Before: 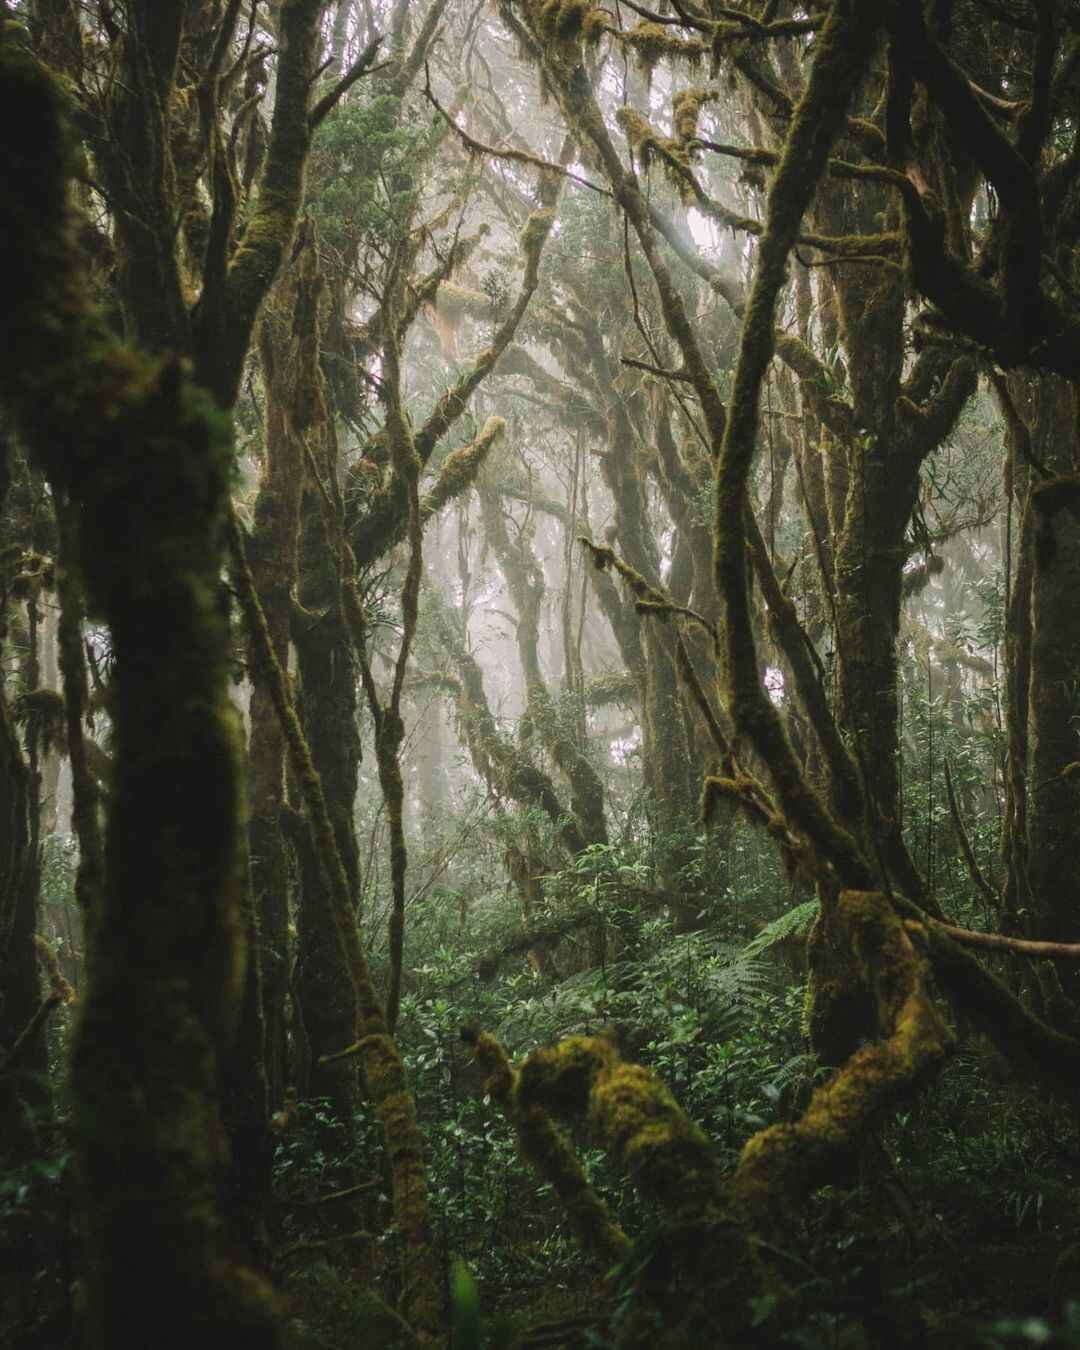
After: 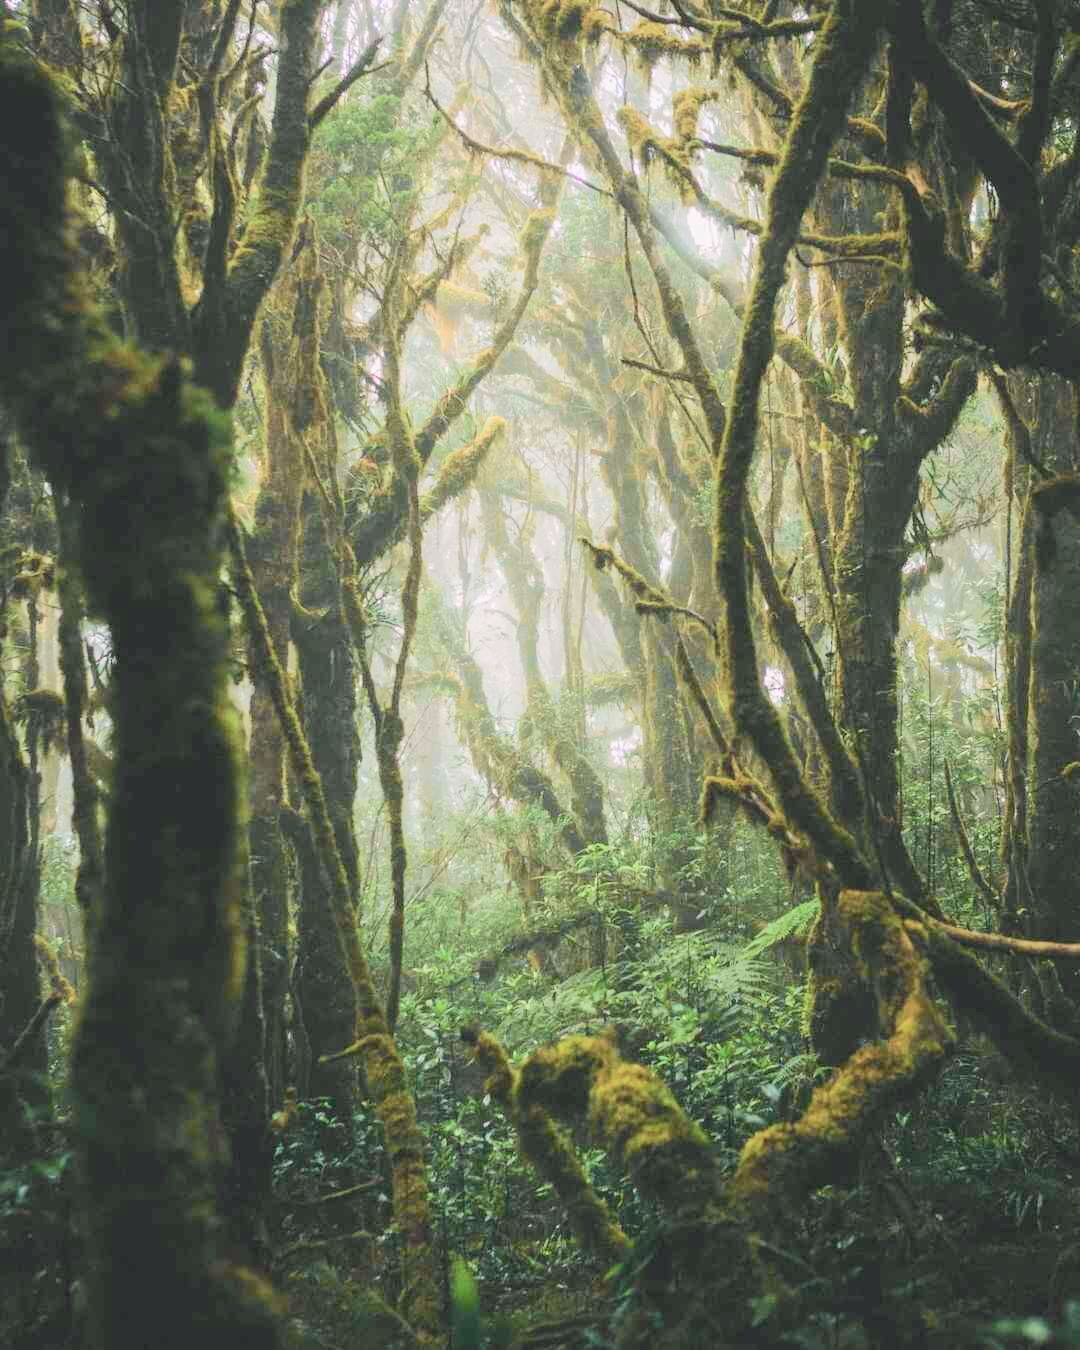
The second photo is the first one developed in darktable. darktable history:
contrast brightness saturation: contrast -0.145, brightness 0.045, saturation -0.129
exposure: black level correction 0, exposure 0.692 EV, compensate highlight preservation false
tone curve: curves: ch0 [(0, 0.022) (0.114, 0.083) (0.281, 0.315) (0.447, 0.557) (0.588, 0.711) (0.786, 0.839) (0.999, 0.949)]; ch1 [(0, 0) (0.389, 0.352) (0.458, 0.433) (0.486, 0.474) (0.509, 0.505) (0.535, 0.53) (0.555, 0.557) (0.586, 0.622) (0.677, 0.724) (1, 1)]; ch2 [(0, 0) (0.369, 0.388) (0.449, 0.431) (0.501, 0.5) (0.528, 0.52) (0.561, 0.59) (0.697, 0.721) (1, 1)], color space Lab, independent channels, preserve colors none
